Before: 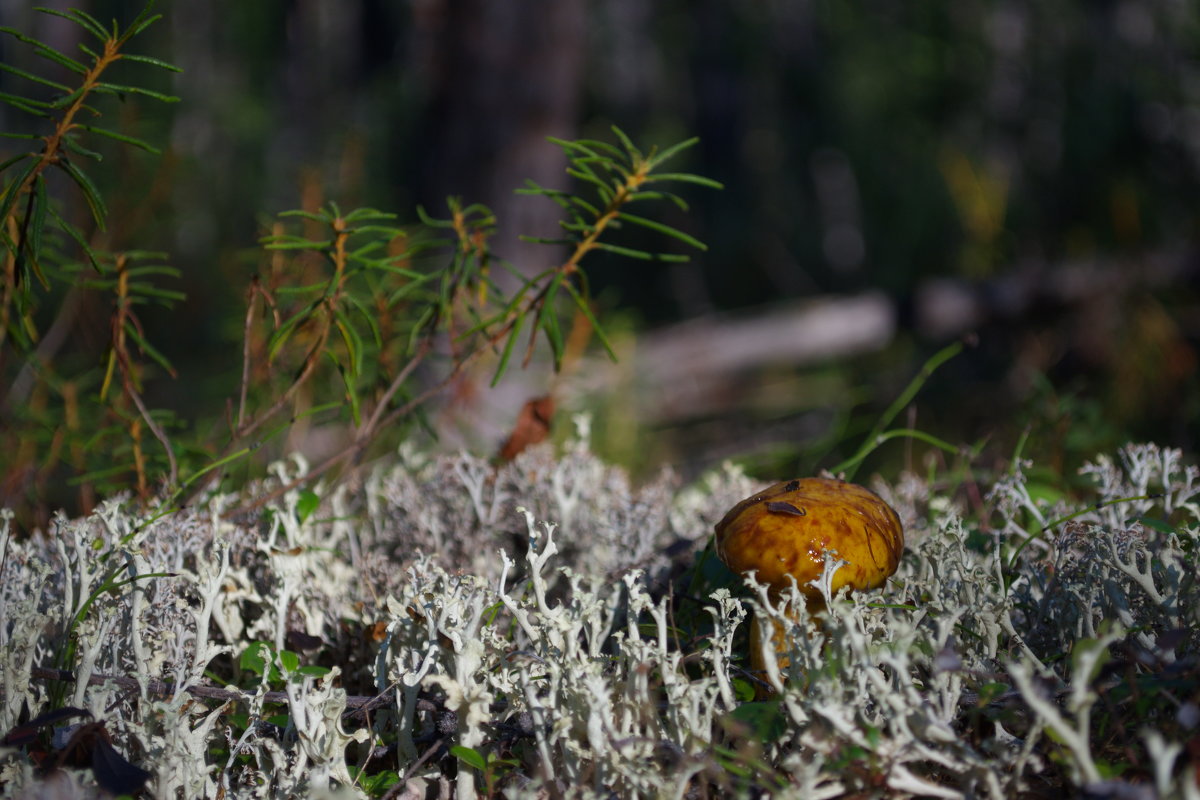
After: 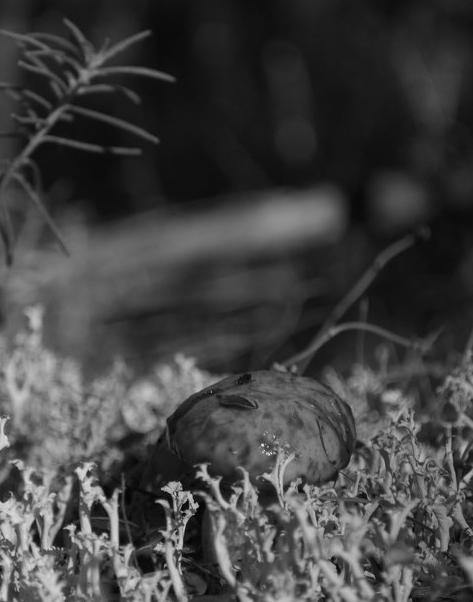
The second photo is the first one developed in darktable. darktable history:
grain: coarseness 0.81 ISO, strength 1.34%, mid-tones bias 0%
monochrome: a -92.57, b 58.91
sharpen: radius 2.883, amount 0.868, threshold 47.523
crop: left 45.721%, top 13.393%, right 14.118%, bottom 10.01%
